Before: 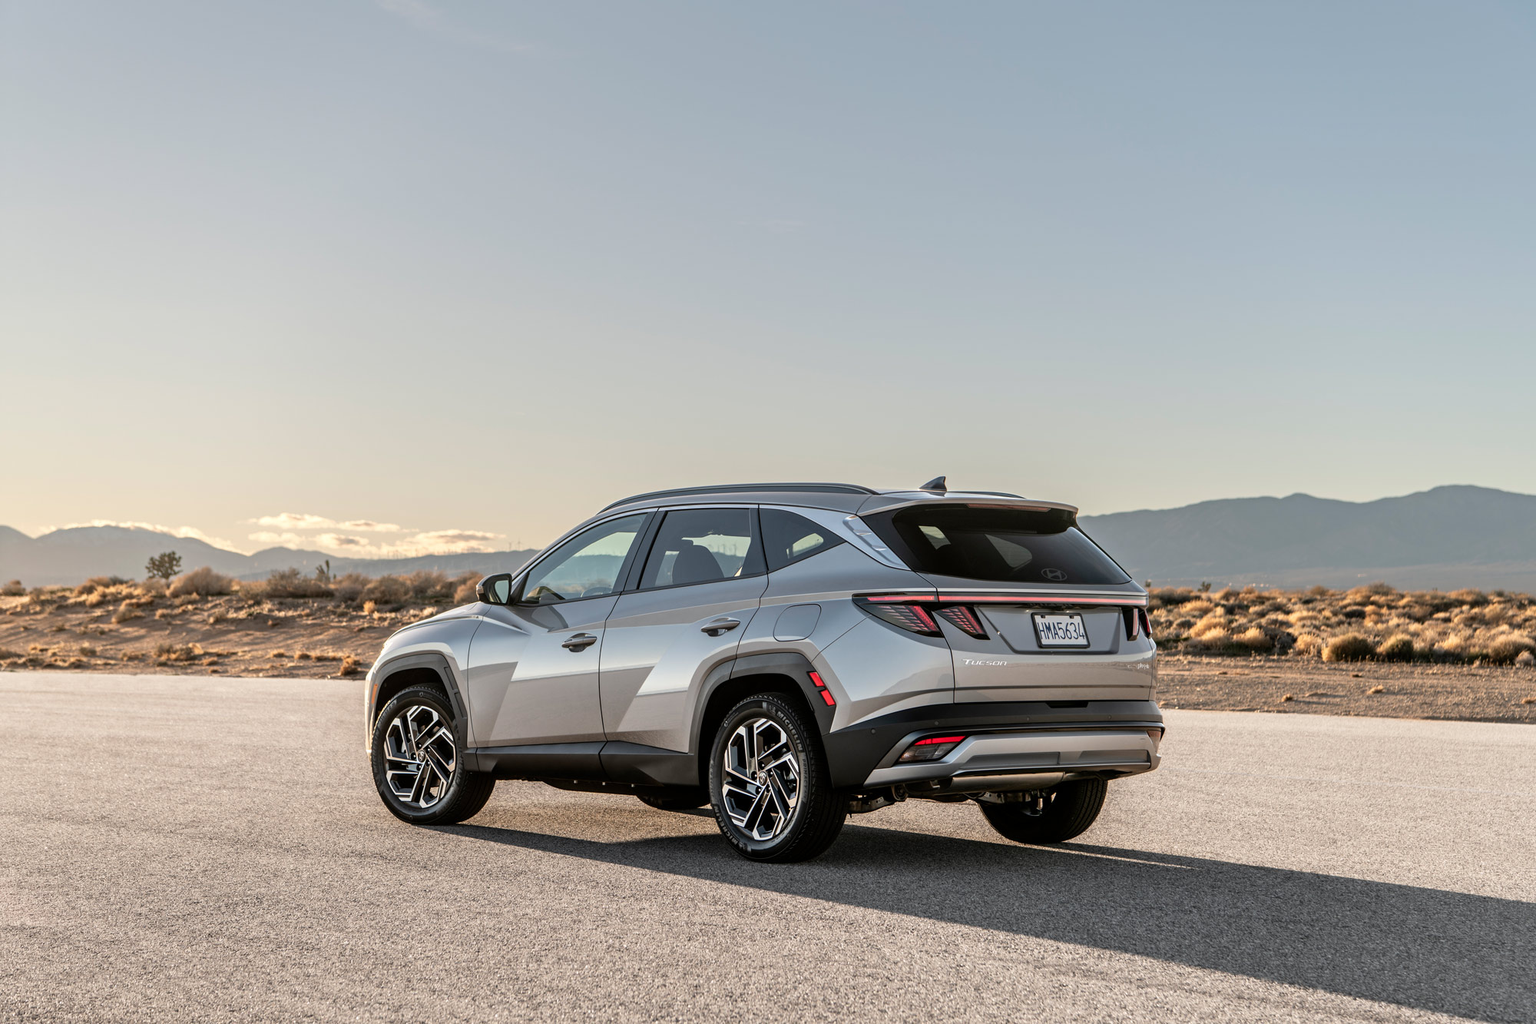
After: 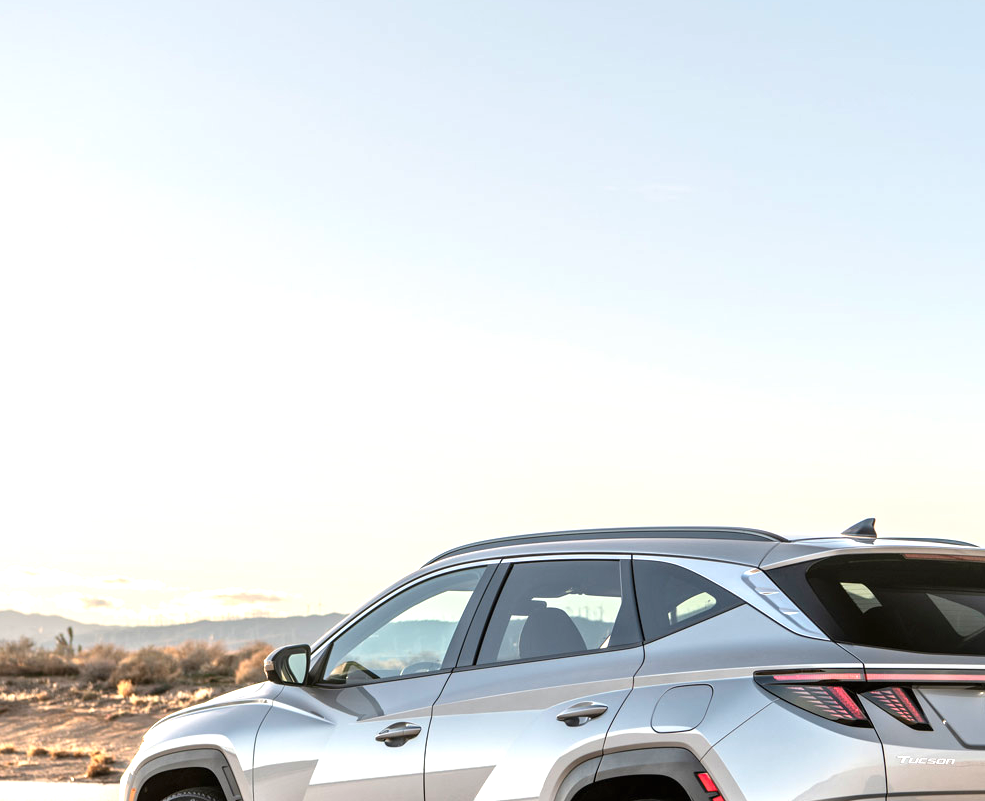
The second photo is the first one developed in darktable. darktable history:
crop: left 17.835%, top 7.675%, right 32.881%, bottom 32.213%
exposure: black level correction 0, exposure 0.9 EV, compensate highlight preservation false
